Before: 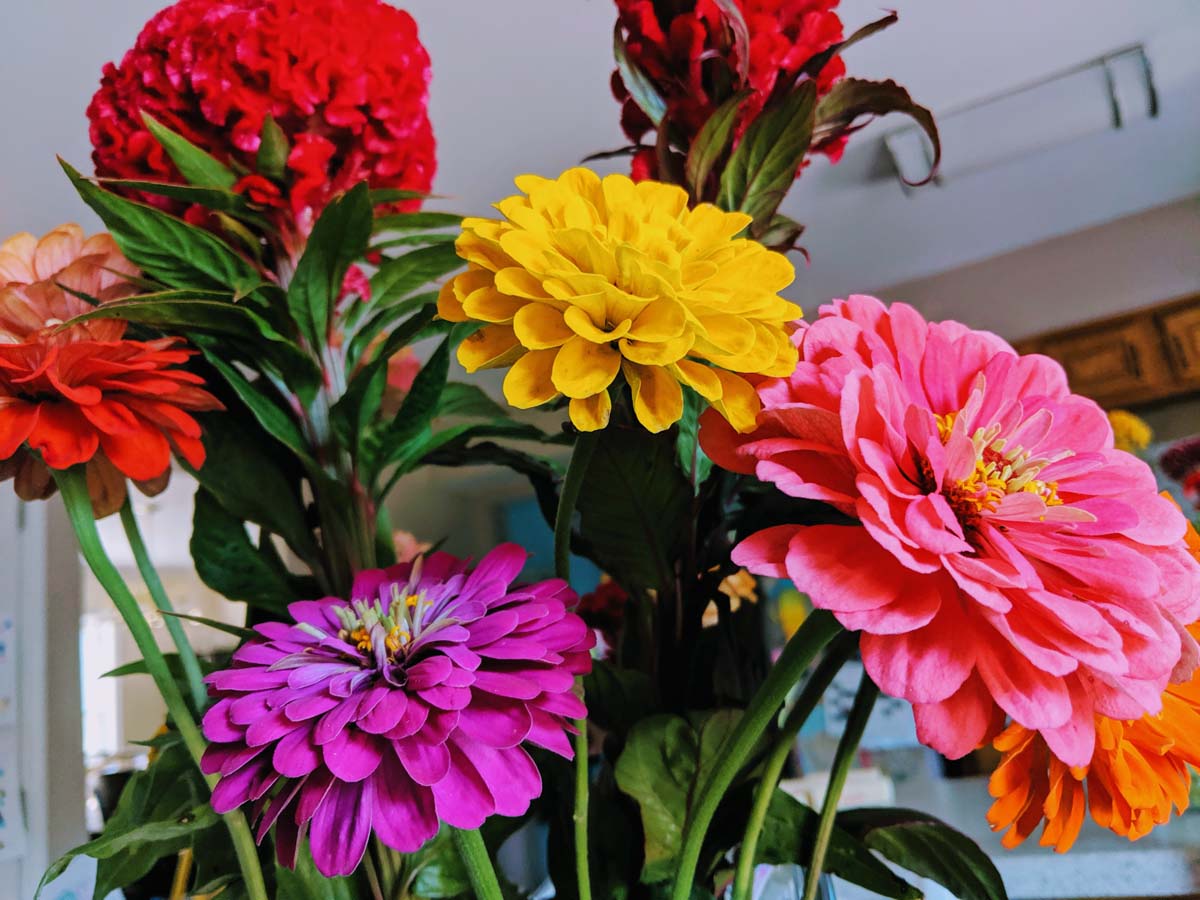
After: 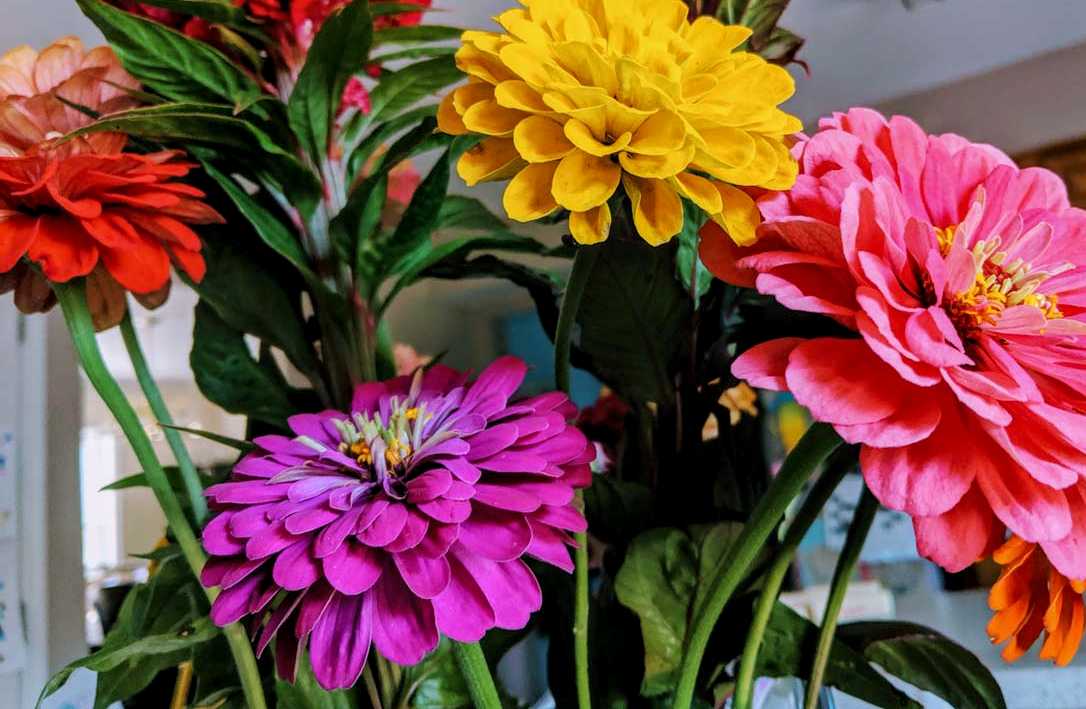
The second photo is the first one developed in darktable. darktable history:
exposure: black level correction 0.001, compensate exposure bias true, compensate highlight preservation false
local contrast: on, module defaults
crop: top 20.86%, right 9.418%, bottom 0.269%
tone equalizer: -7 EV 0.13 EV
